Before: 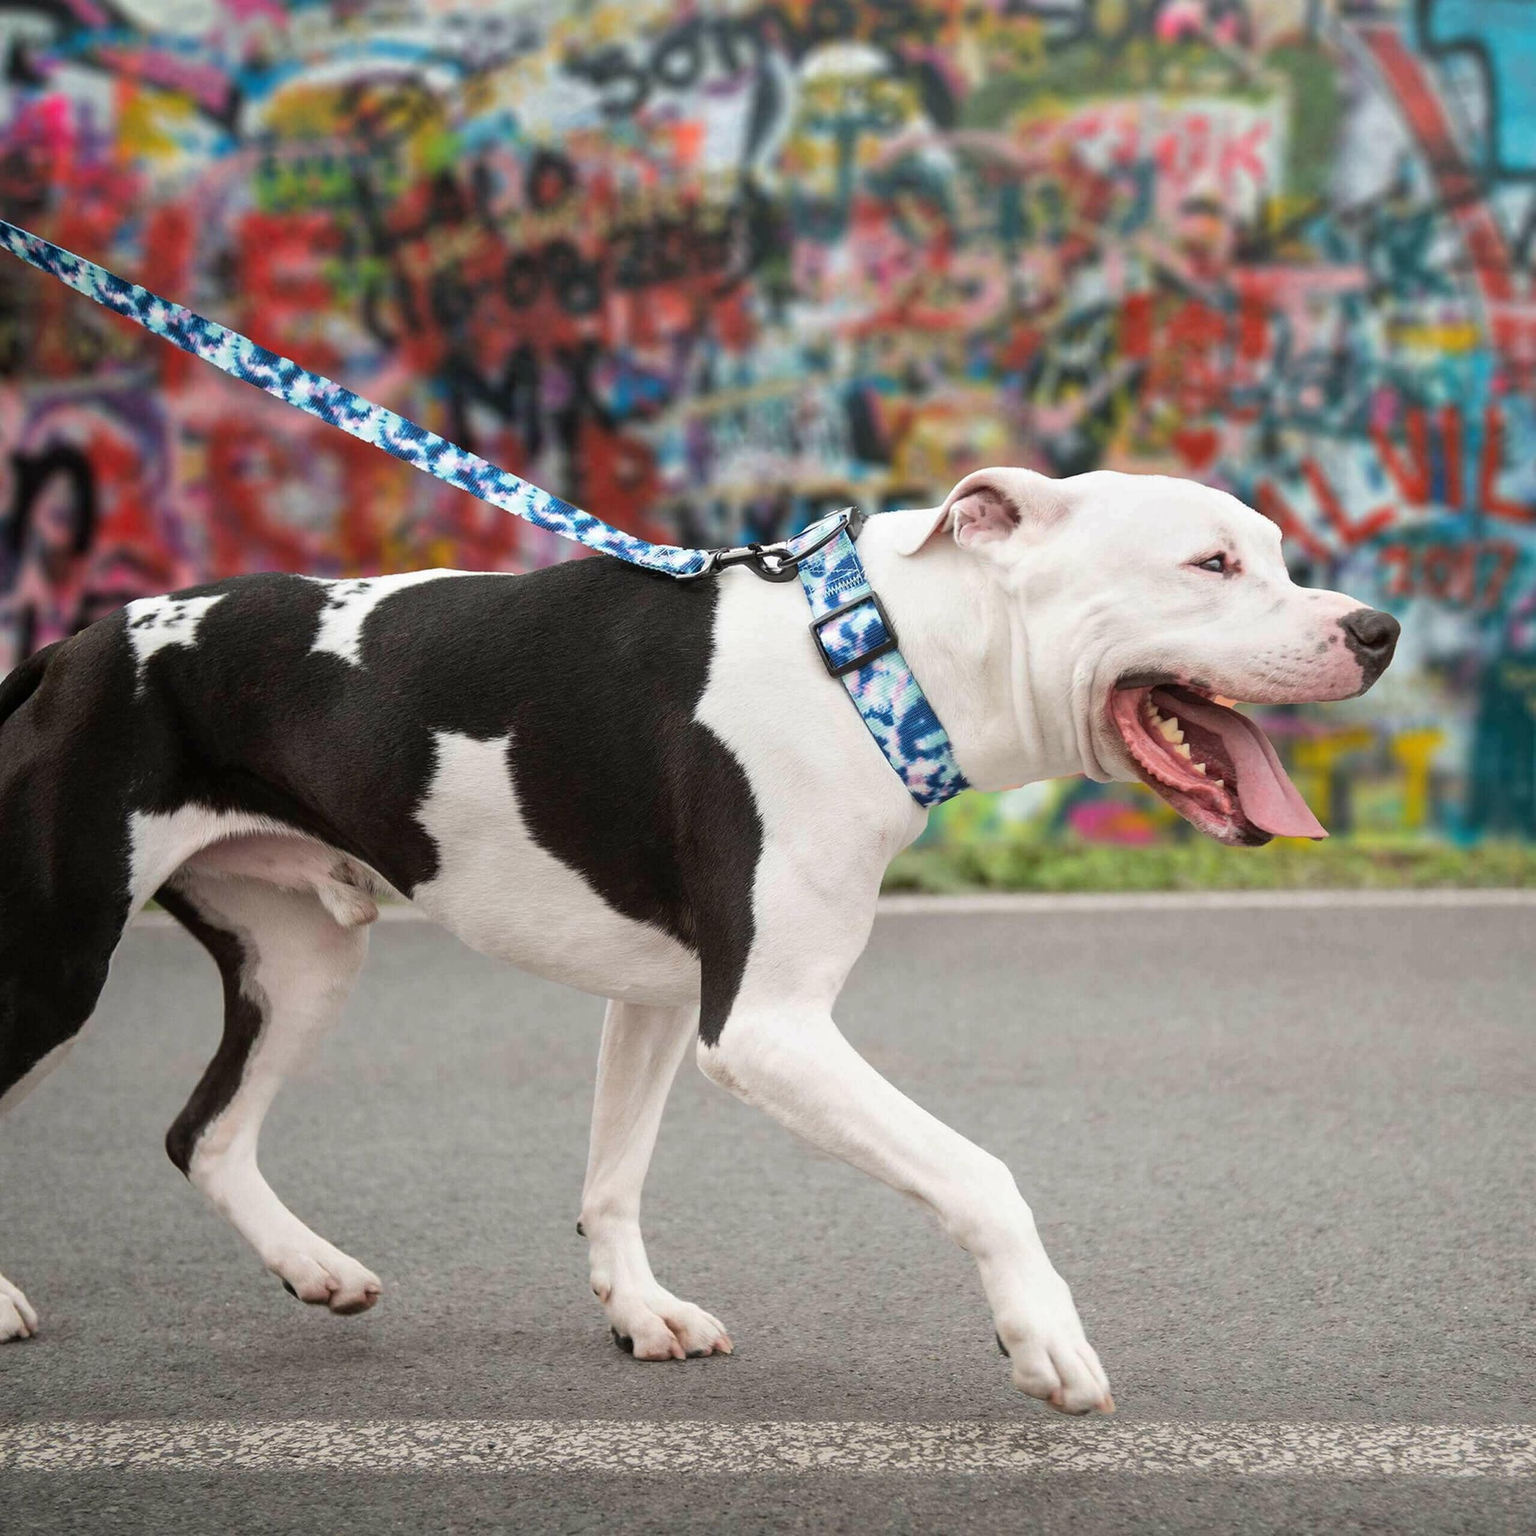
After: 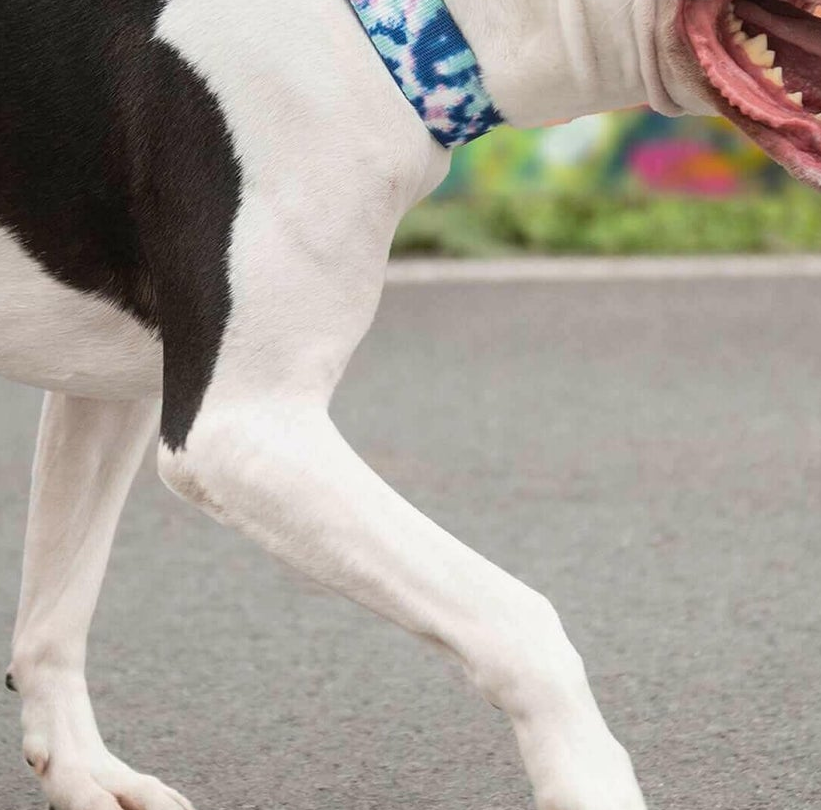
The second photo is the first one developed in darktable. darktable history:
crop: left 37.306%, top 44.978%, right 20.503%, bottom 13.361%
